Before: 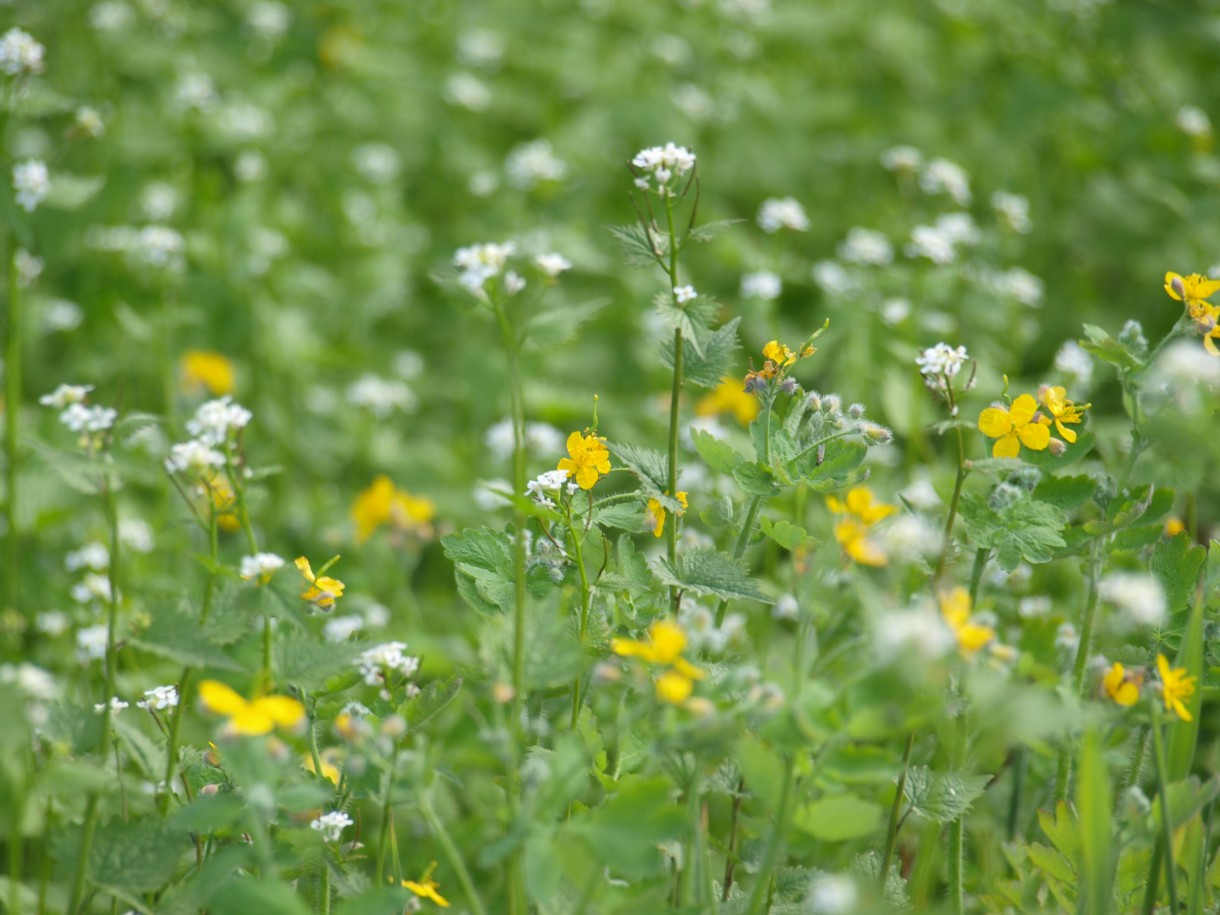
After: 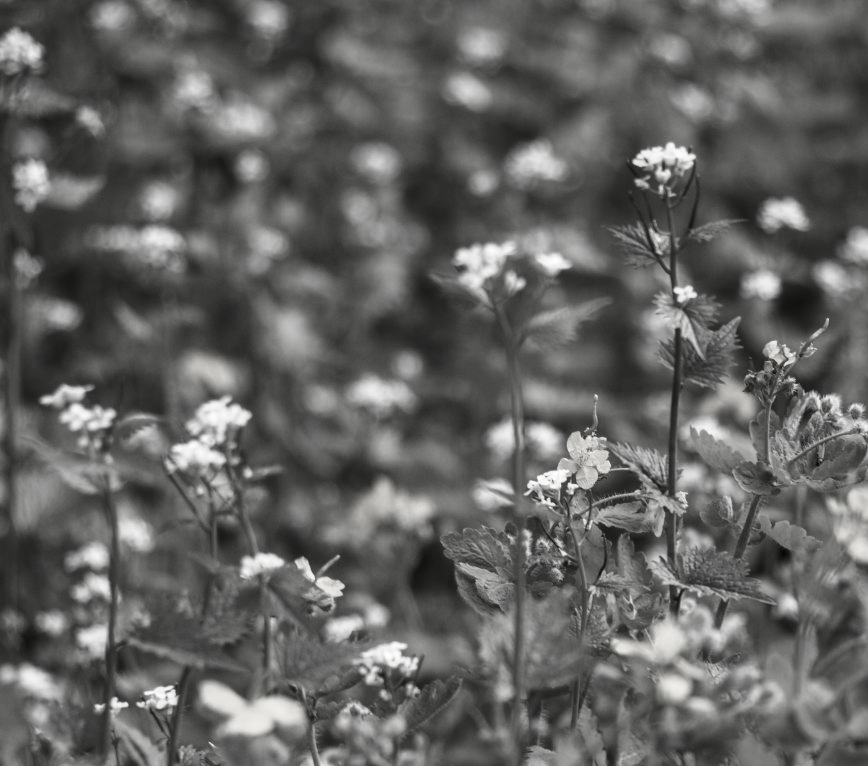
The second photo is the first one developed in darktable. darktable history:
contrast brightness saturation: contrast -0.031, brightness -0.588, saturation -0.98
local contrast: on, module defaults
base curve: curves: ch0 [(0, 0) (0.688, 0.865) (1, 1)], preserve colors none
crop: right 28.774%, bottom 16.213%
